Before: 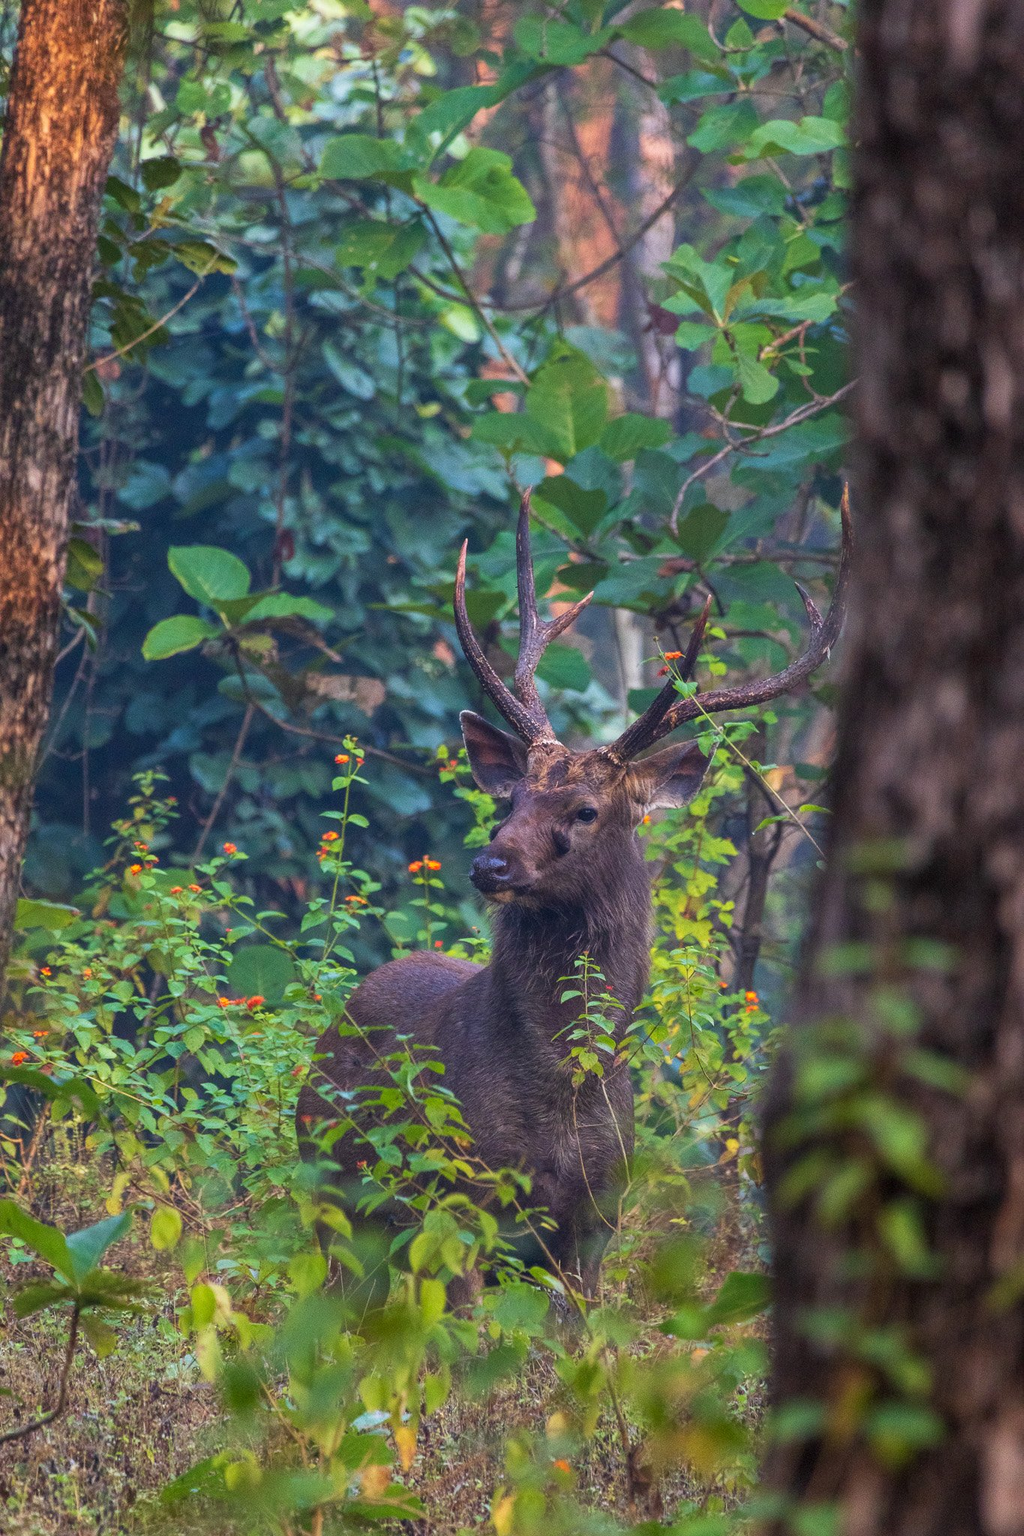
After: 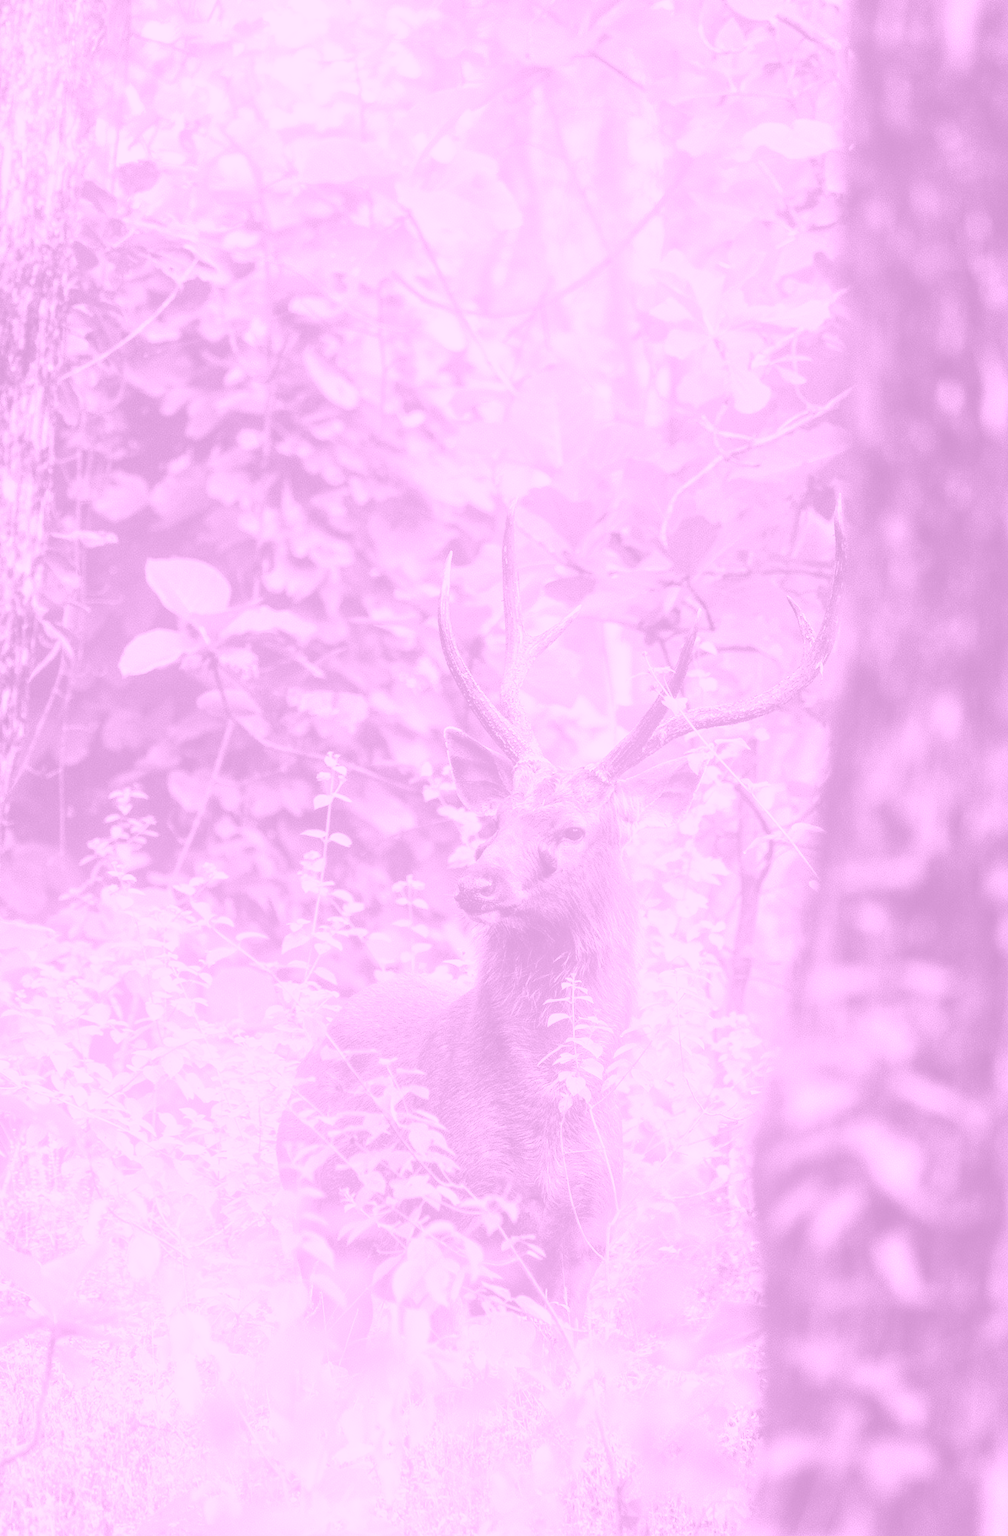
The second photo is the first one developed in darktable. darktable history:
crop and rotate: left 2.536%, right 1.107%, bottom 2.246%
base curve: curves: ch0 [(0, 0) (0.026, 0.03) (0.109, 0.232) (0.351, 0.748) (0.669, 0.968) (1, 1)], preserve colors none
bloom: on, module defaults
colorize: hue 331.2°, saturation 75%, source mix 30.28%, lightness 70.52%, version 1
